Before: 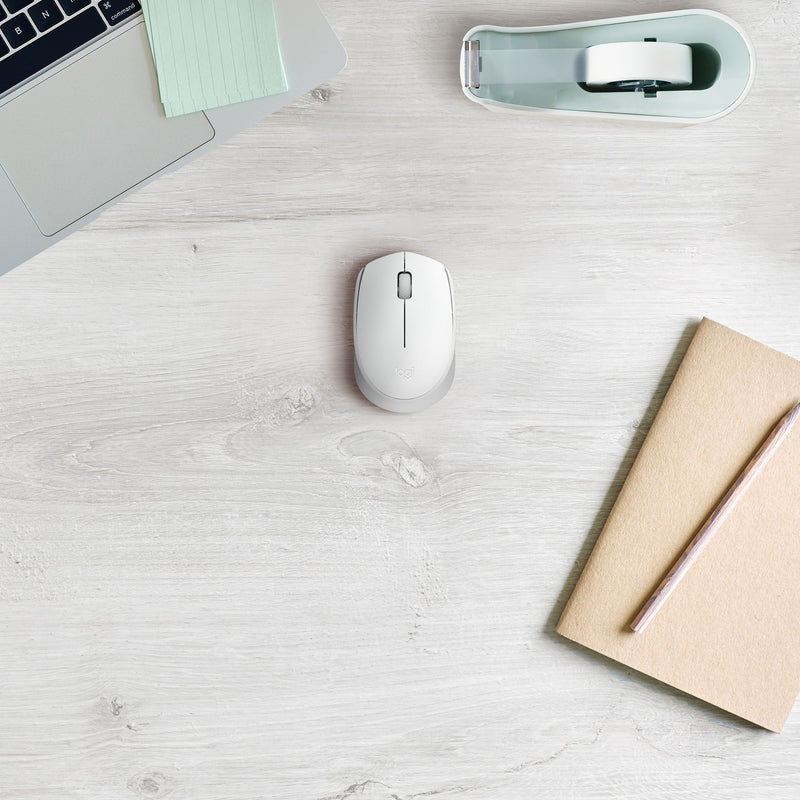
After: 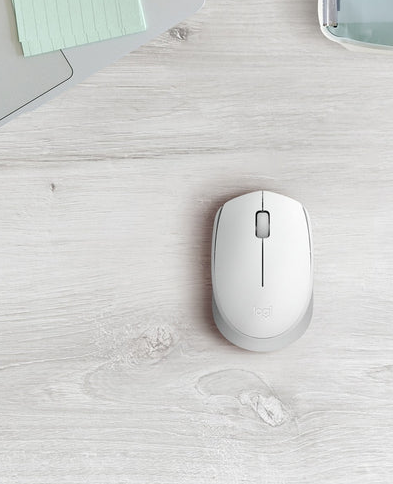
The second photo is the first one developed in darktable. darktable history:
crop: left 17.775%, top 7.663%, right 33.004%, bottom 31.761%
